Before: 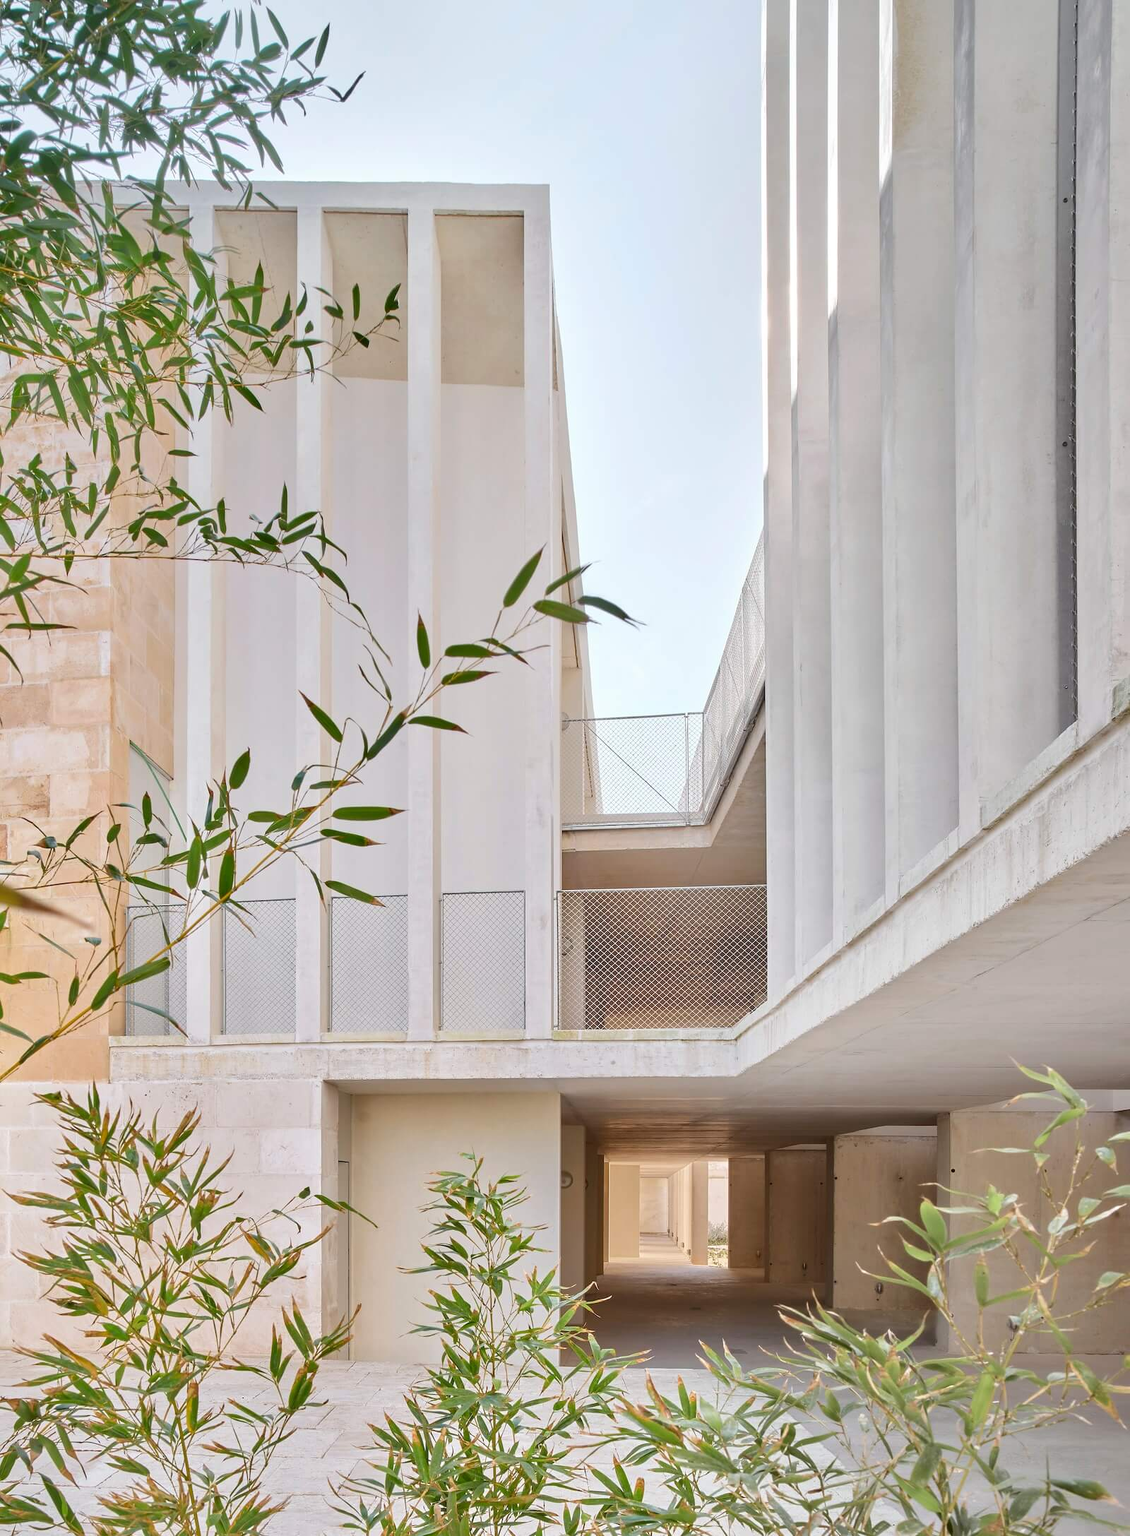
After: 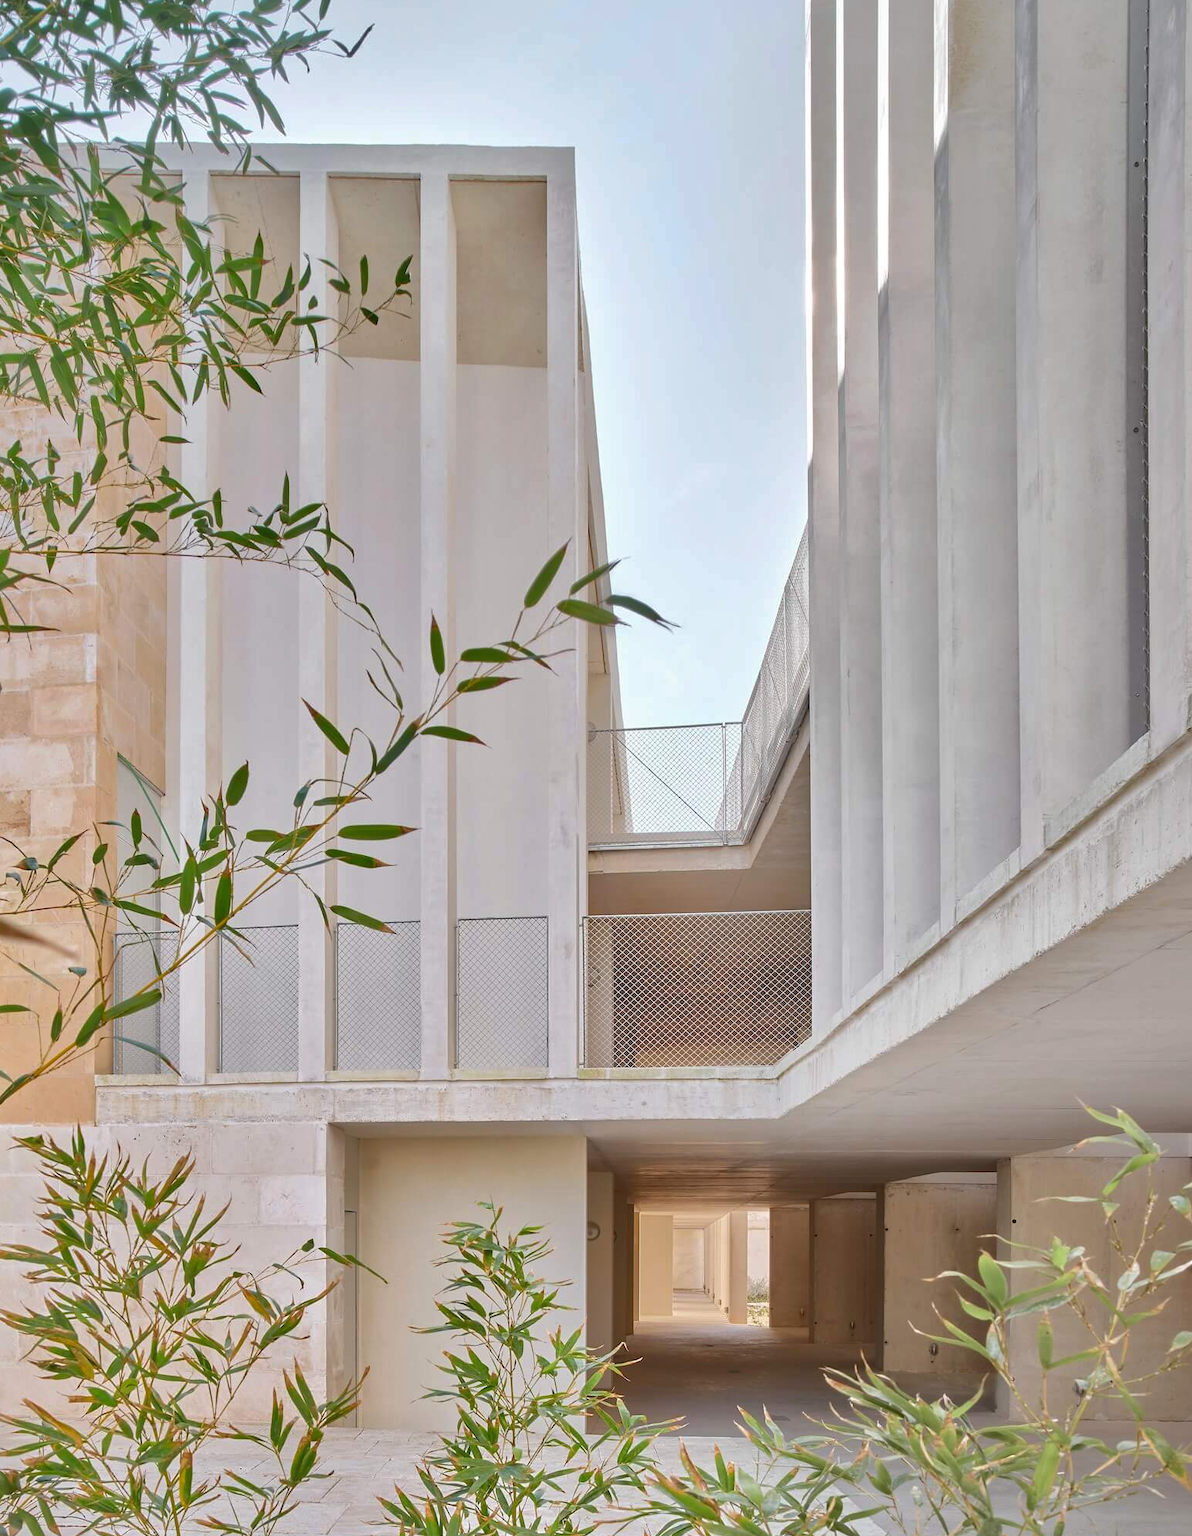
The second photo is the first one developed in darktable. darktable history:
shadows and highlights: on, module defaults
crop: left 1.964%, top 3.251%, right 1.122%, bottom 4.933%
